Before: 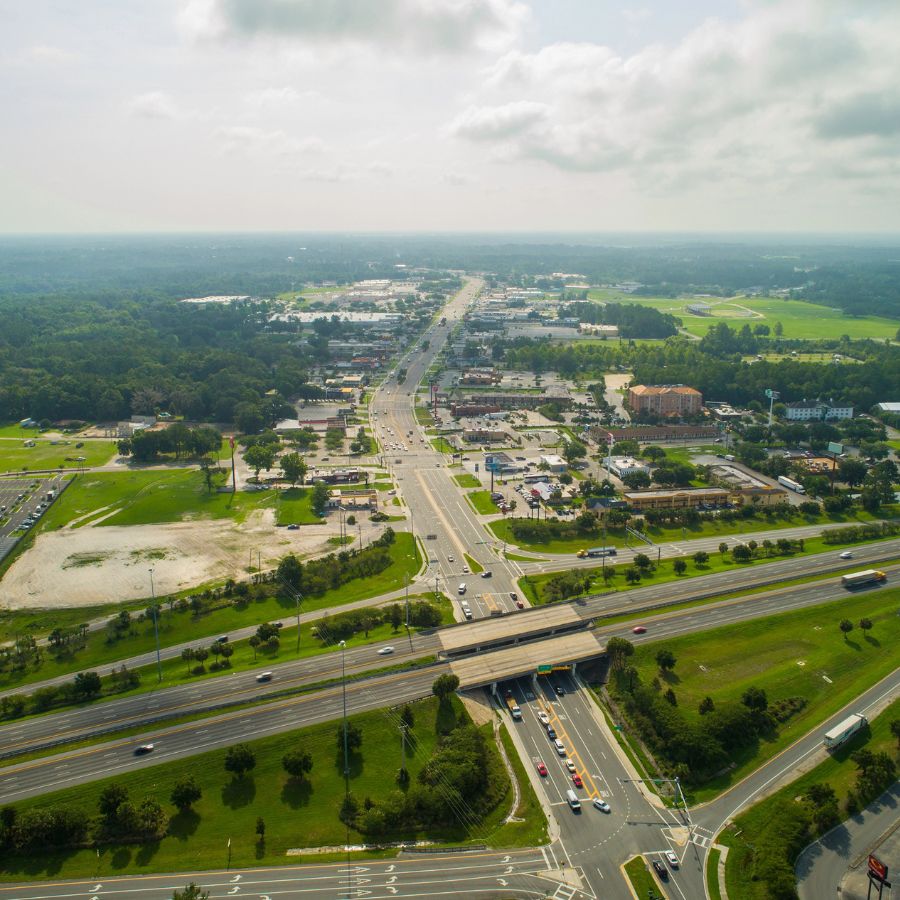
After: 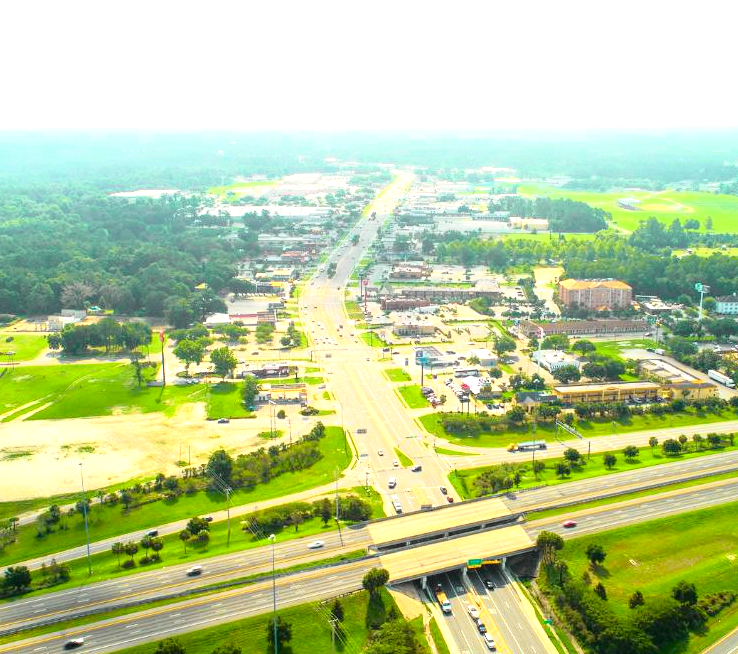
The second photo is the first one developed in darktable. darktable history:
exposure: black level correction 0, exposure 1.3 EV, compensate exposure bias true, compensate highlight preservation false
crop: left 7.856%, top 11.836%, right 10.12%, bottom 15.387%
tone curve: curves: ch0 [(0, 0.021) (0.049, 0.044) (0.157, 0.131) (0.359, 0.419) (0.469, 0.544) (0.634, 0.722) (0.839, 0.909) (0.998, 0.978)]; ch1 [(0, 0) (0.437, 0.408) (0.472, 0.47) (0.502, 0.503) (0.527, 0.53) (0.564, 0.573) (0.614, 0.654) (0.669, 0.748) (0.859, 0.899) (1, 1)]; ch2 [(0, 0) (0.33, 0.301) (0.421, 0.443) (0.487, 0.504) (0.502, 0.509) (0.535, 0.537) (0.565, 0.595) (0.608, 0.667) (1, 1)], color space Lab, independent channels, preserve colors none
